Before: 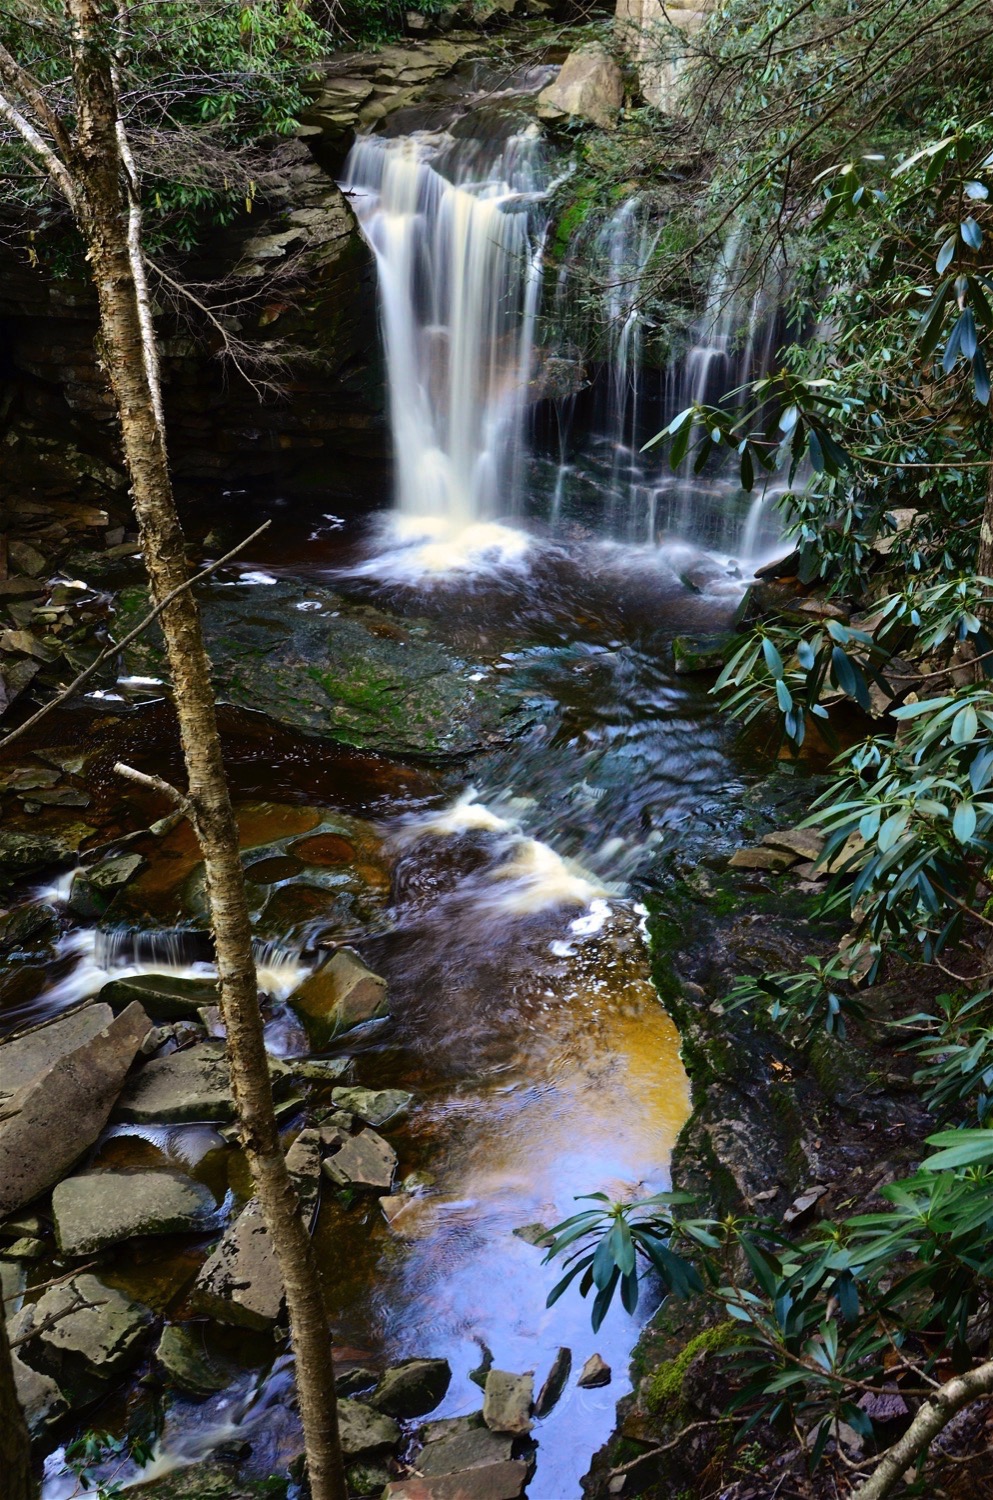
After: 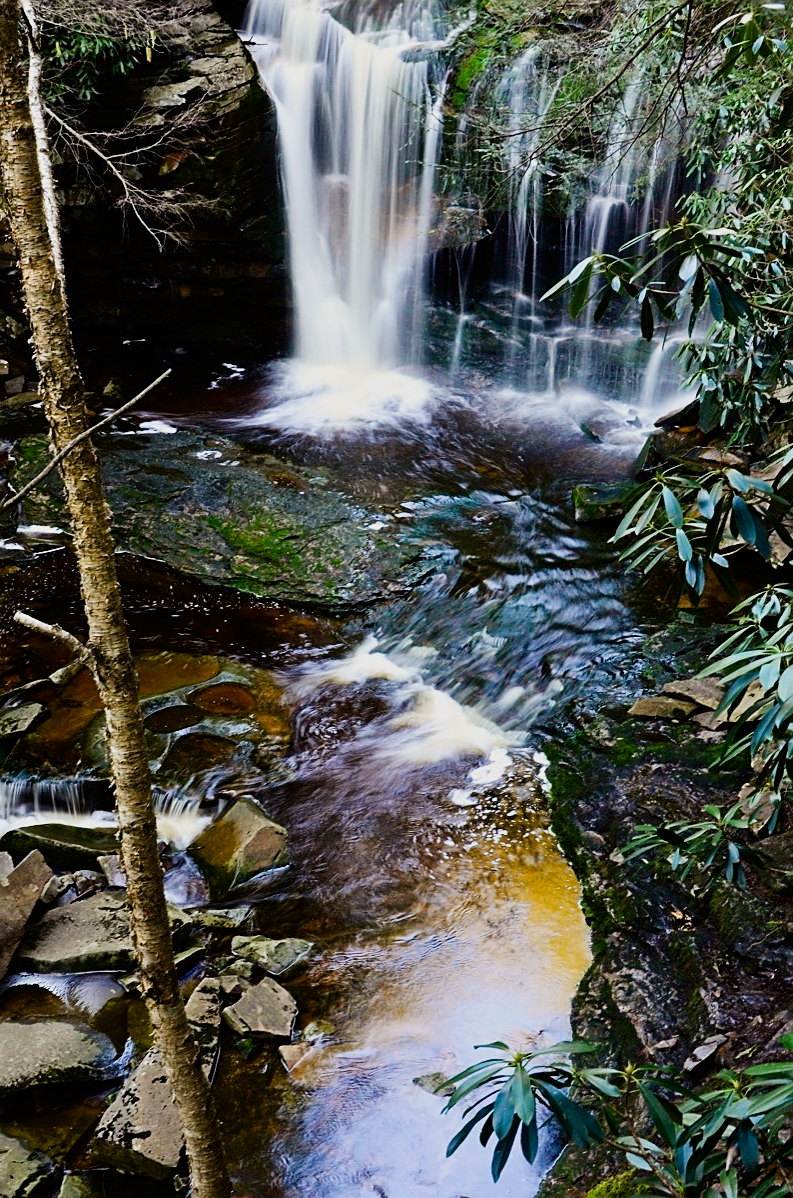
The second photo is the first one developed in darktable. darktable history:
sigmoid: on, module defaults
sharpen: on, module defaults
shadows and highlights: shadows 0, highlights 40
crop and rotate: left 10.071%, top 10.071%, right 10.02%, bottom 10.02%
